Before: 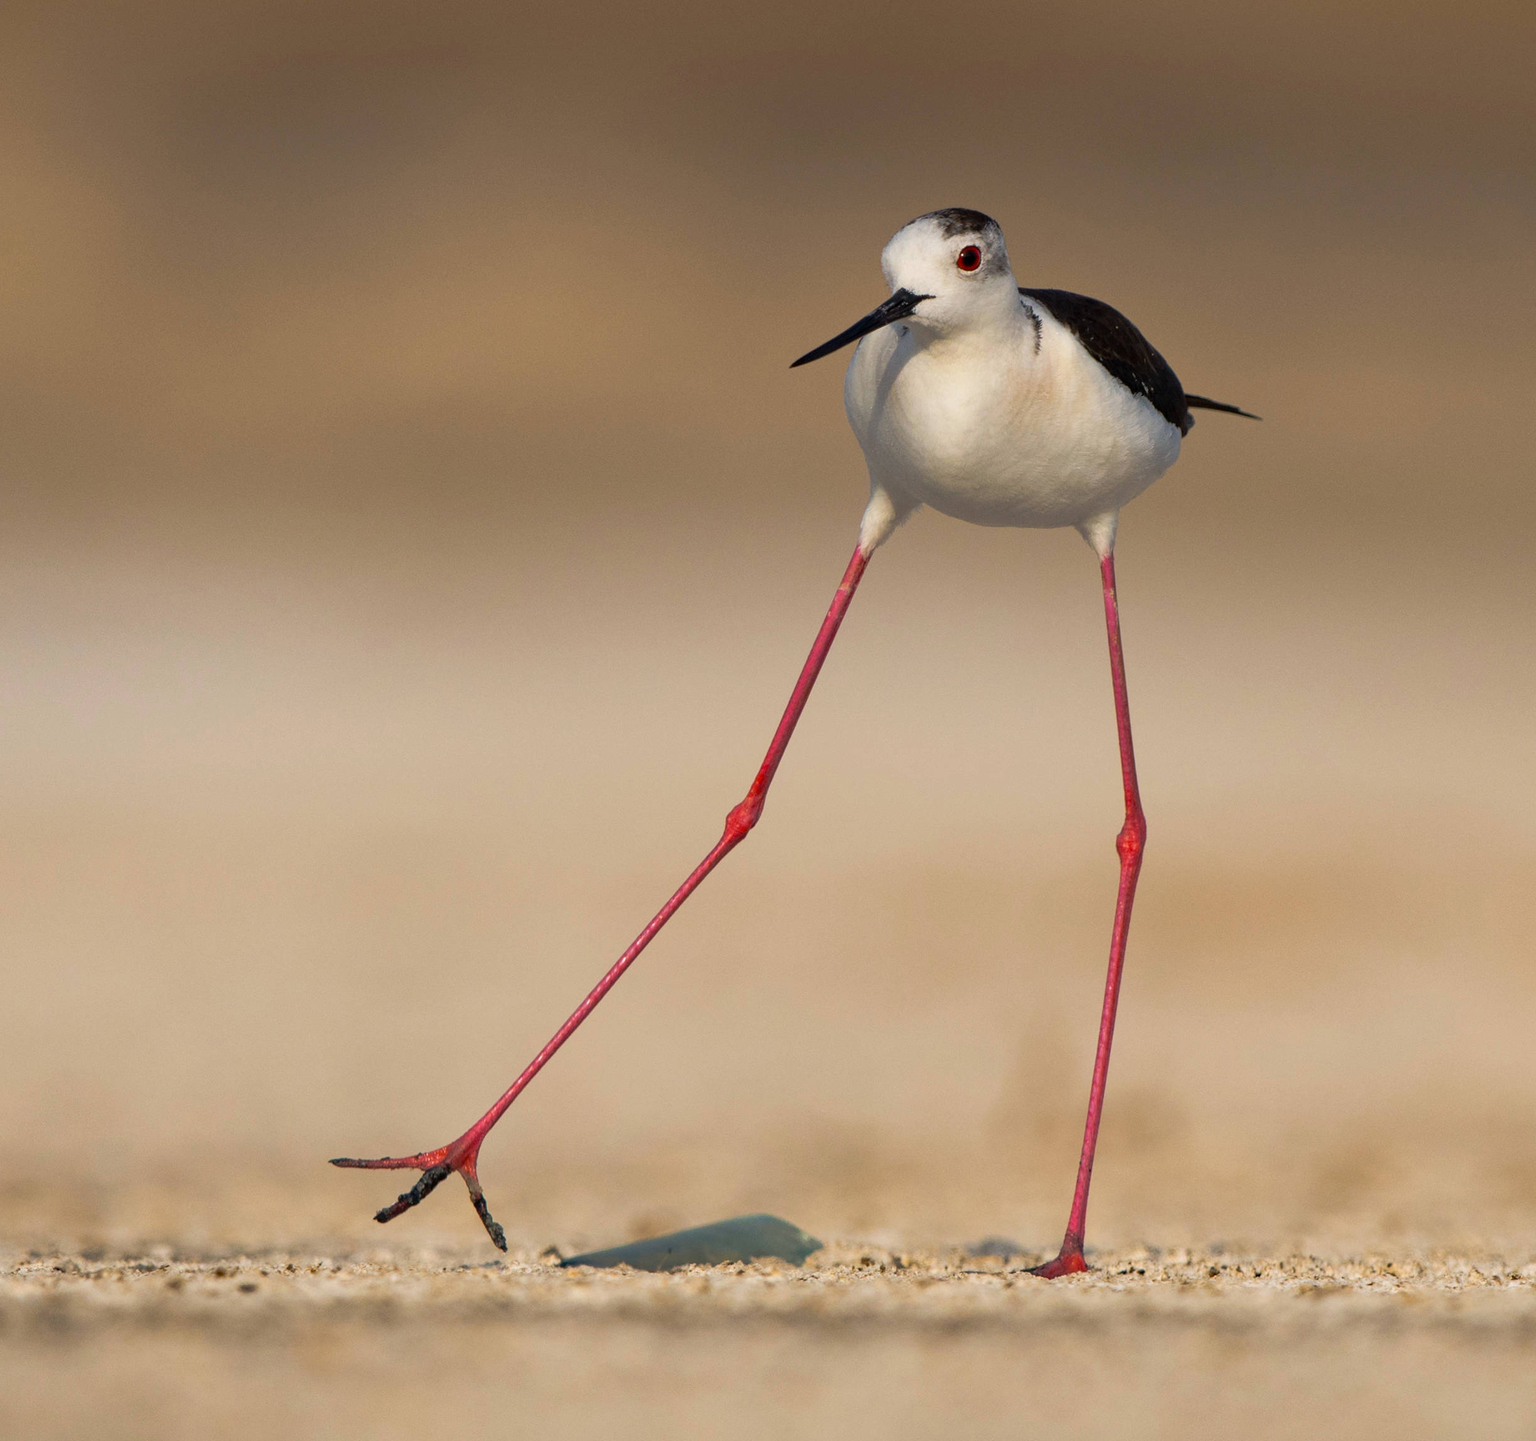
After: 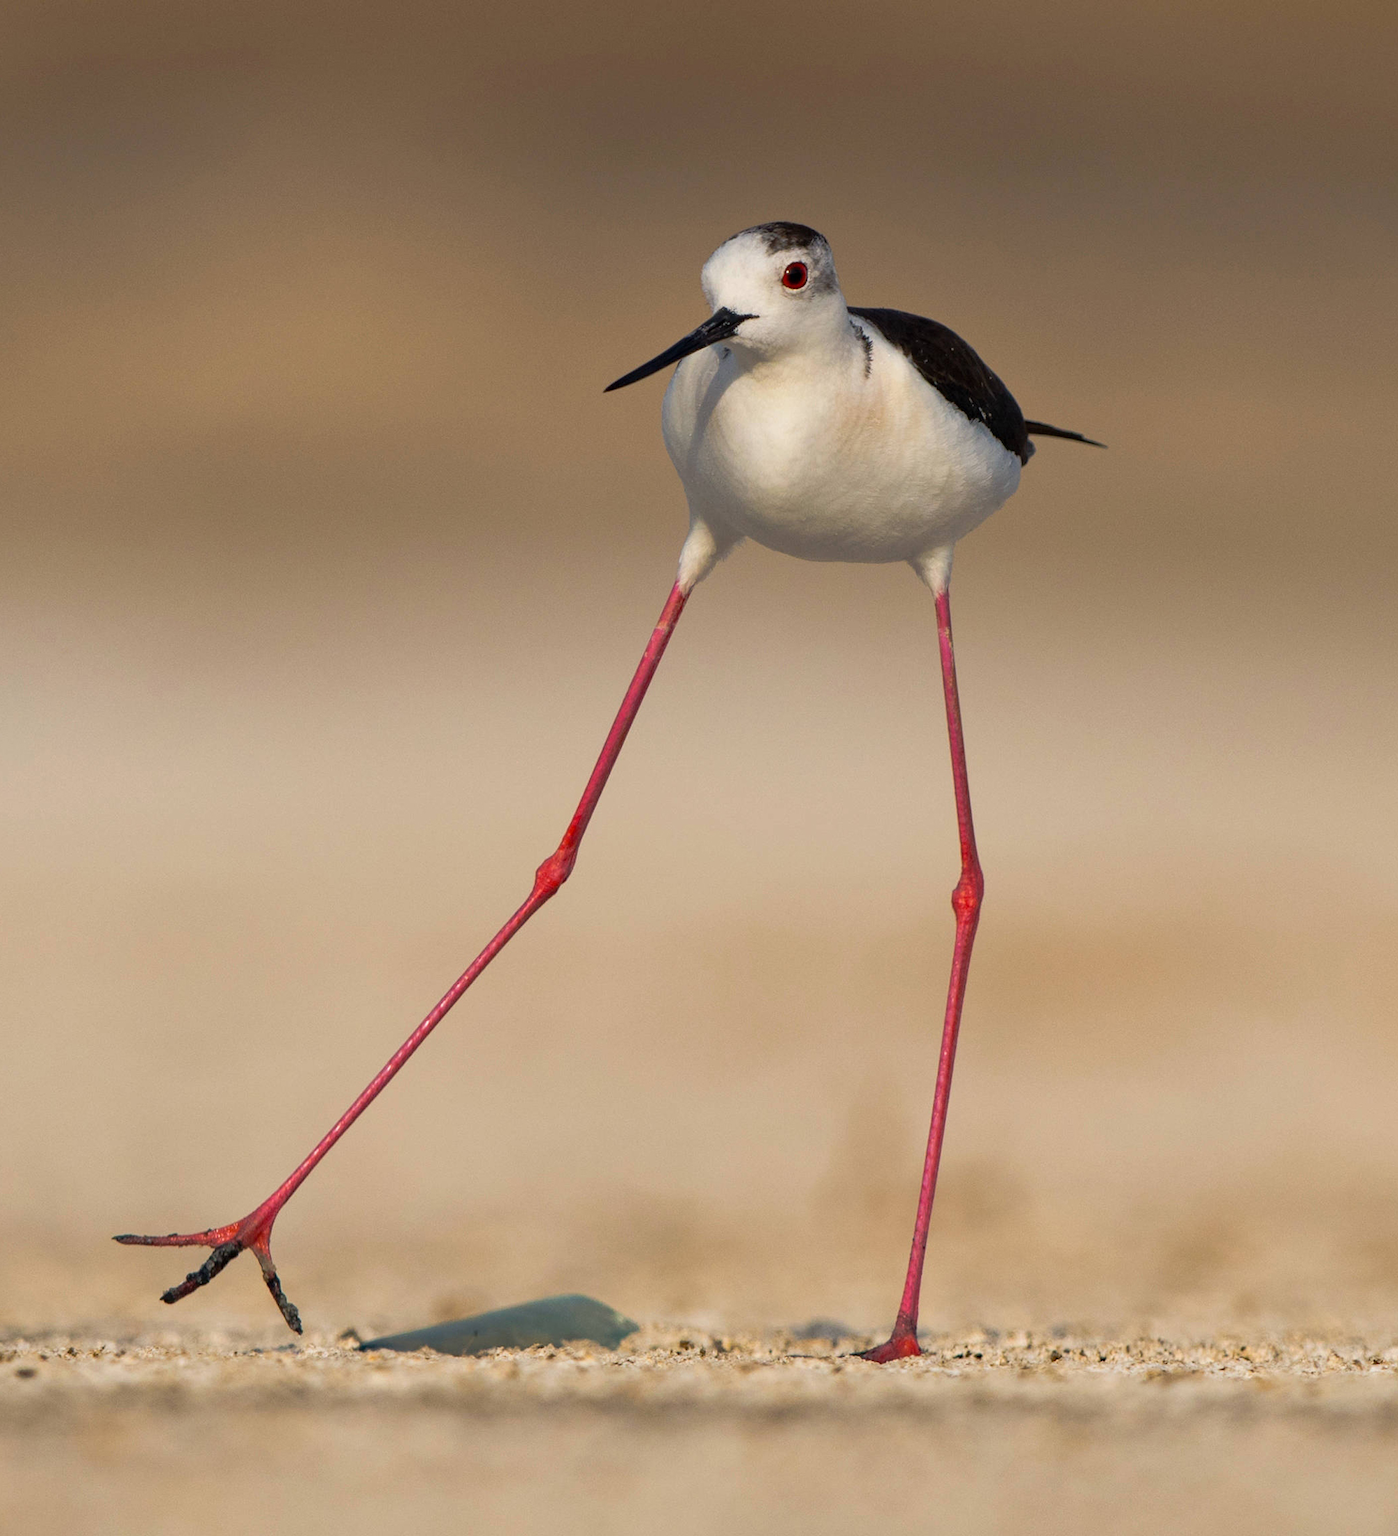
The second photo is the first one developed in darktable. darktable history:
crop and rotate: left 14.563%
